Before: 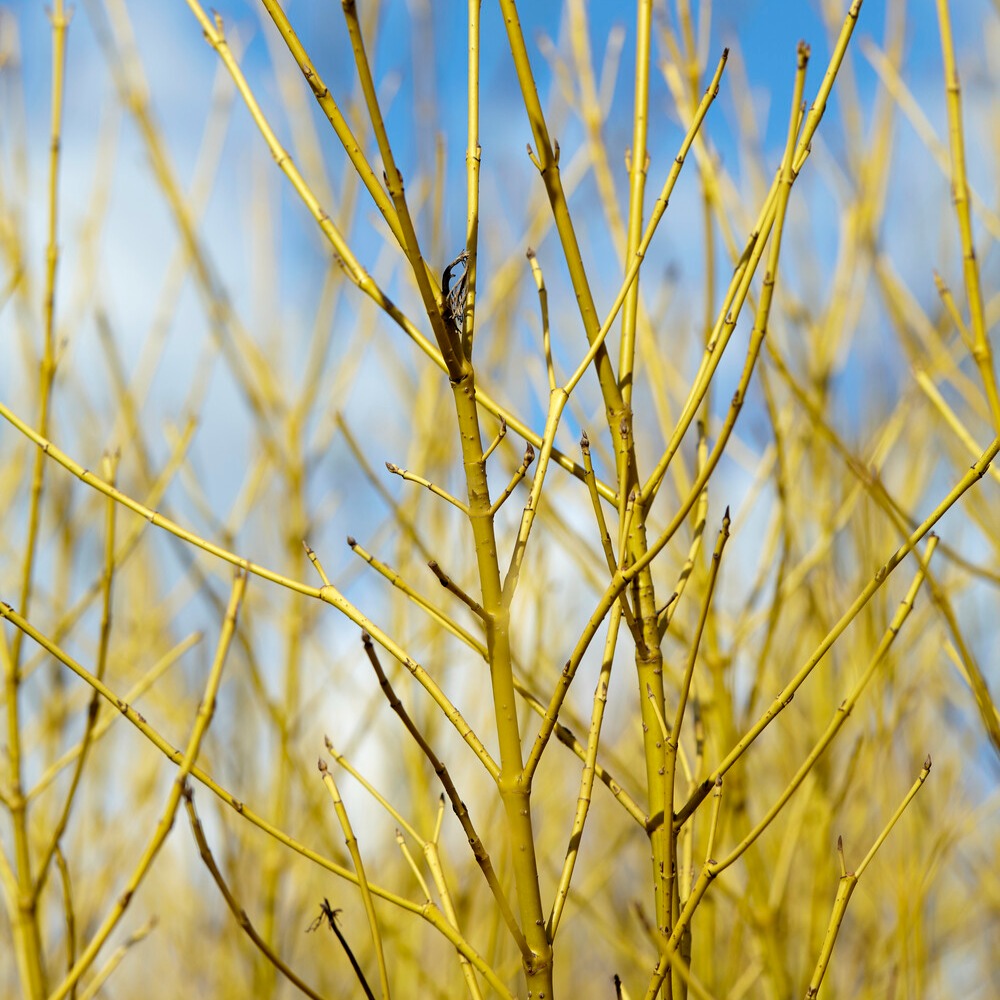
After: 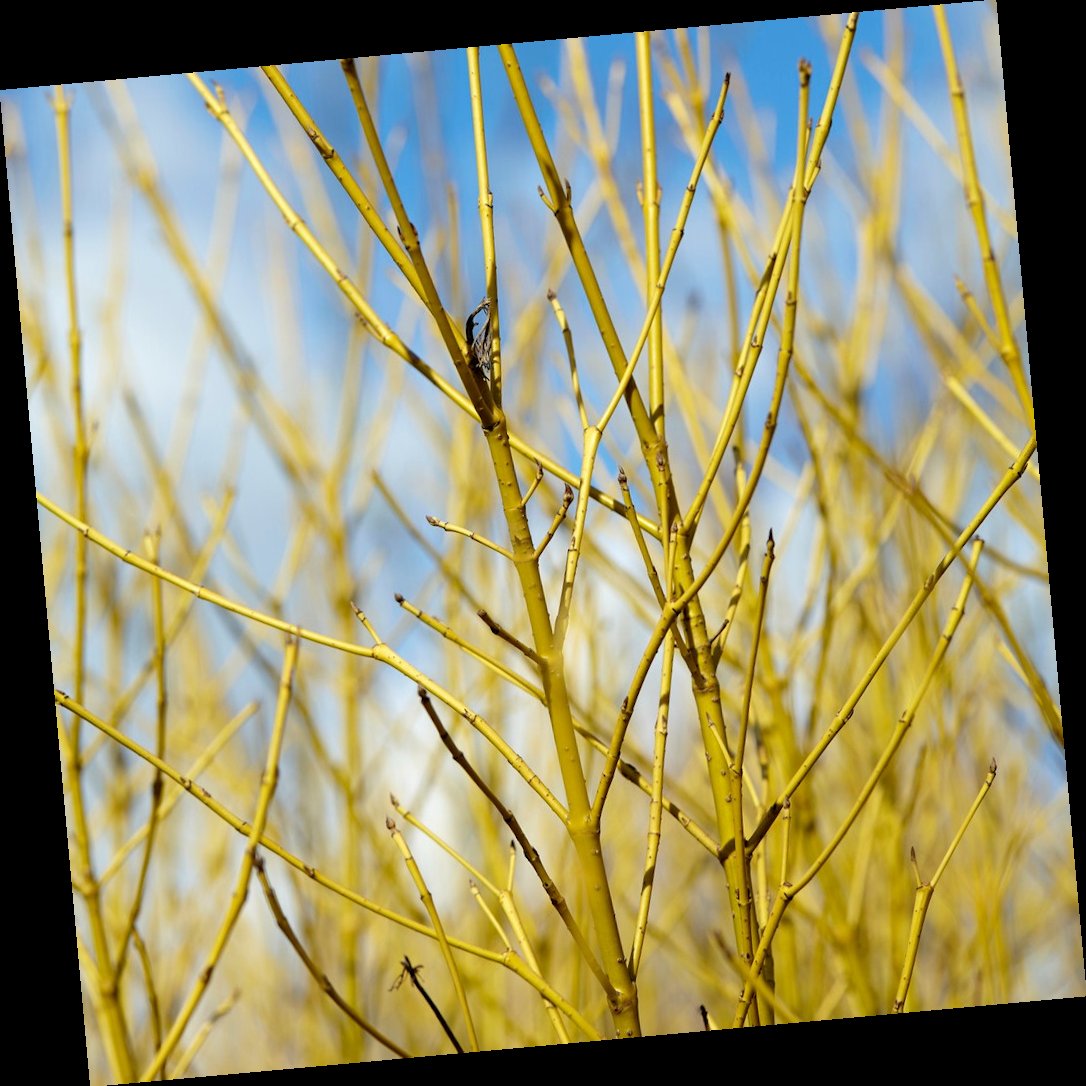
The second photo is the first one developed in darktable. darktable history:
rotate and perspective: rotation -5.2°, automatic cropping off
